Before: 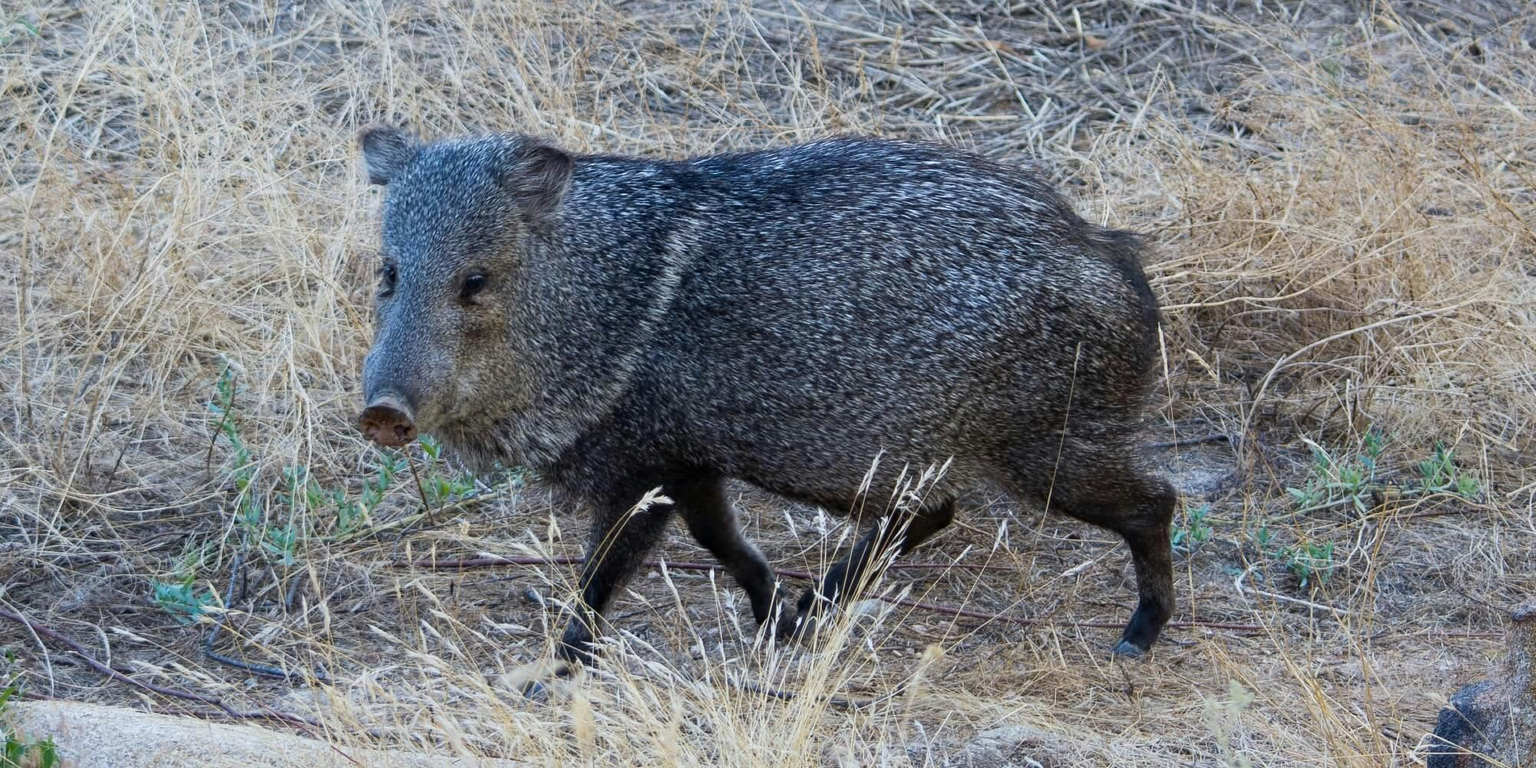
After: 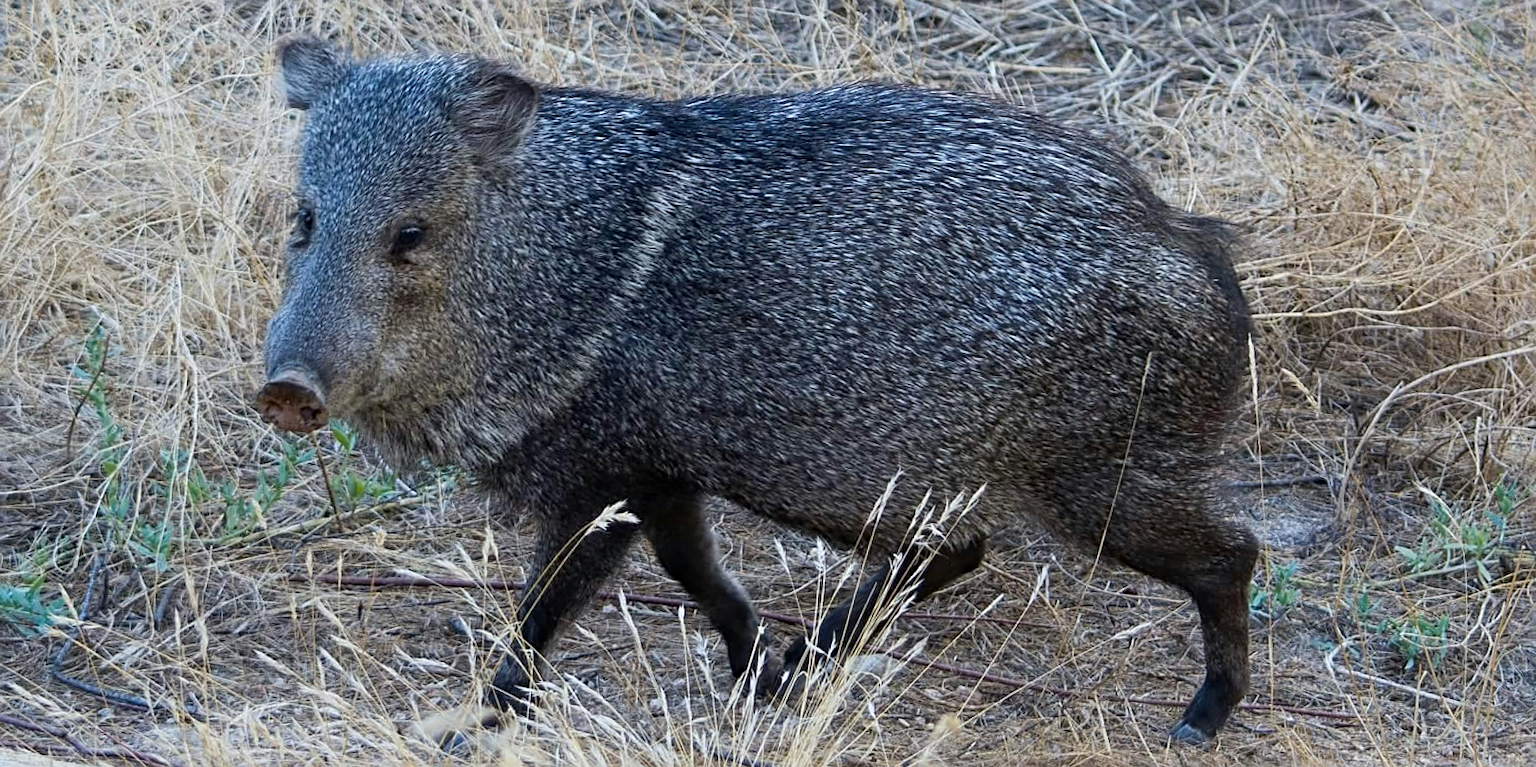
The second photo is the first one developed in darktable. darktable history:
crop and rotate: angle -3.27°, left 5.211%, top 5.211%, right 4.607%, bottom 4.607%
sharpen: radius 2.529, amount 0.323
